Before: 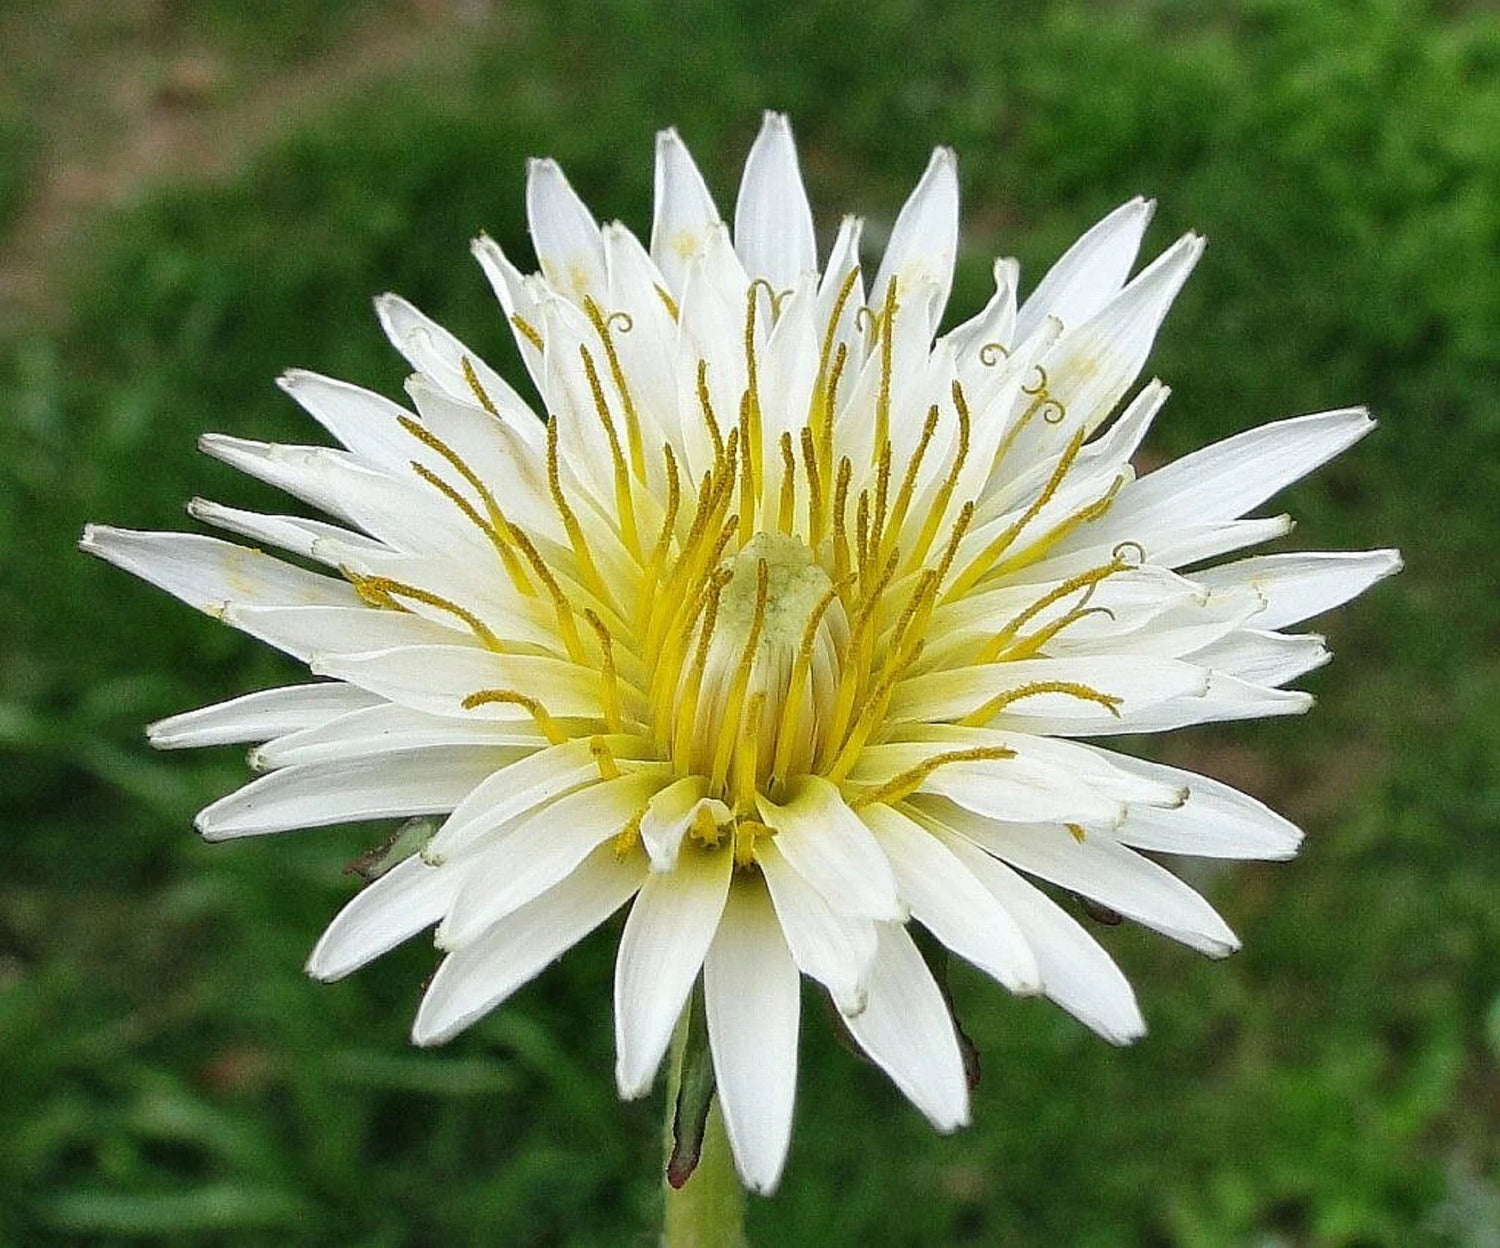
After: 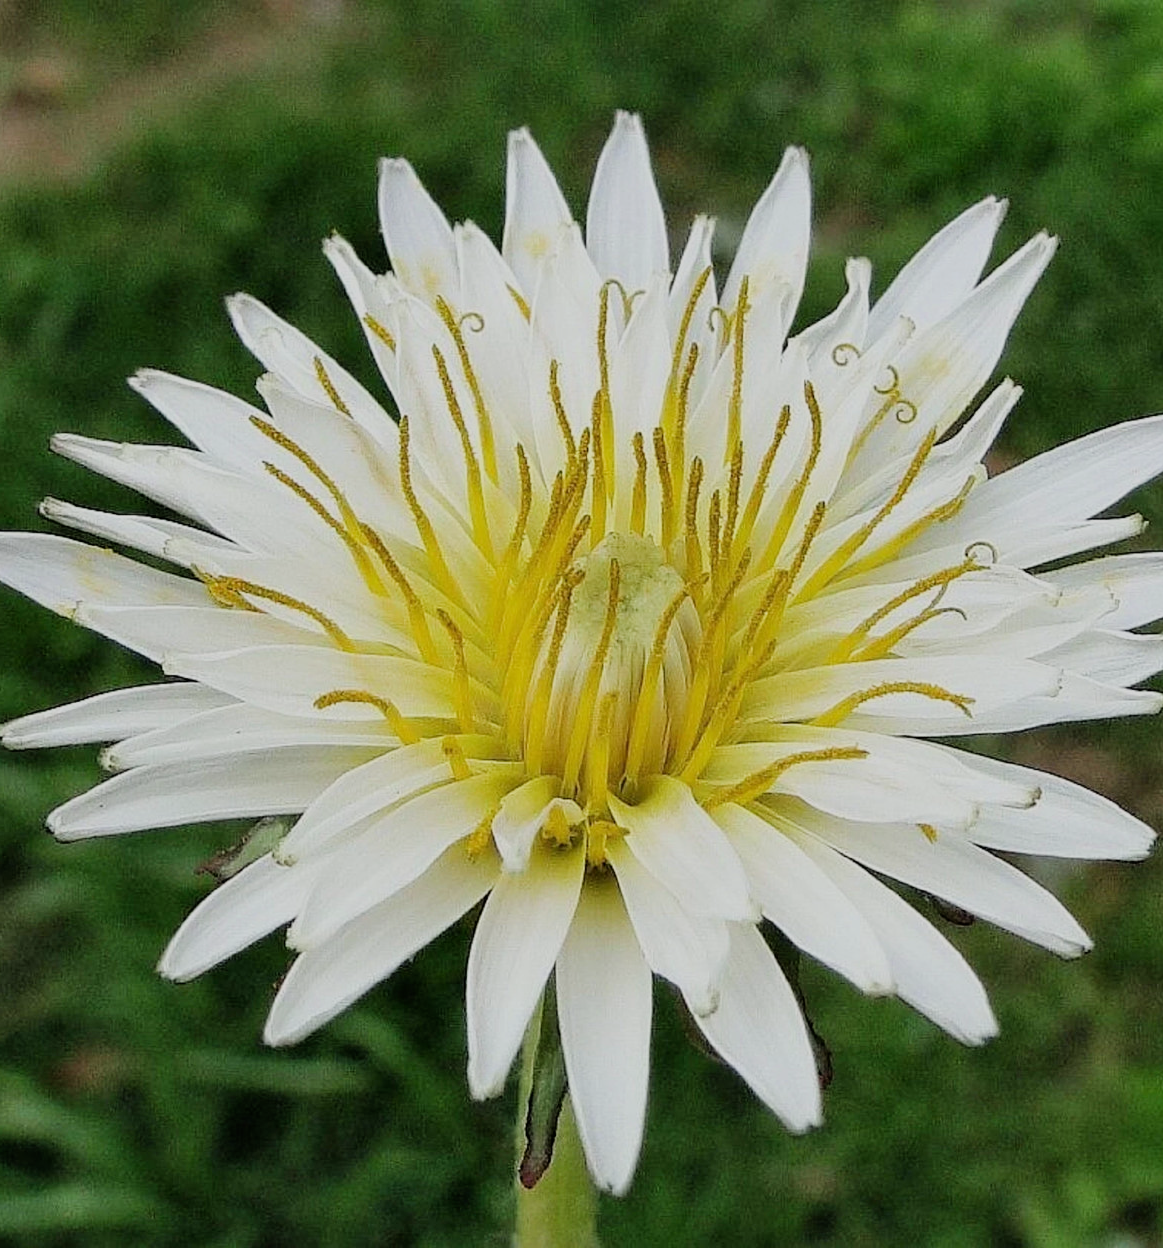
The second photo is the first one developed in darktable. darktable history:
crop: left 9.868%, right 12.568%
filmic rgb: black relative exposure -7.65 EV, white relative exposure 4.56 EV, hardness 3.61
